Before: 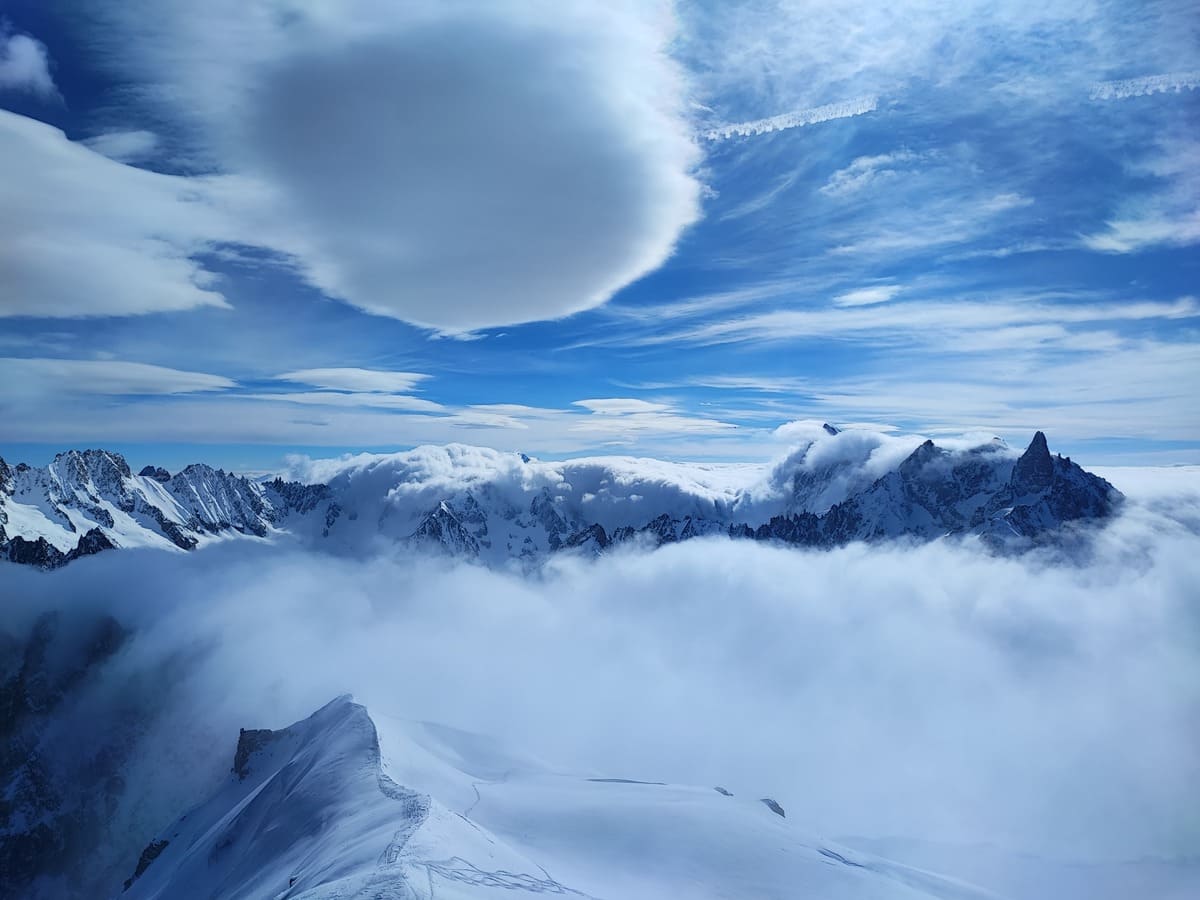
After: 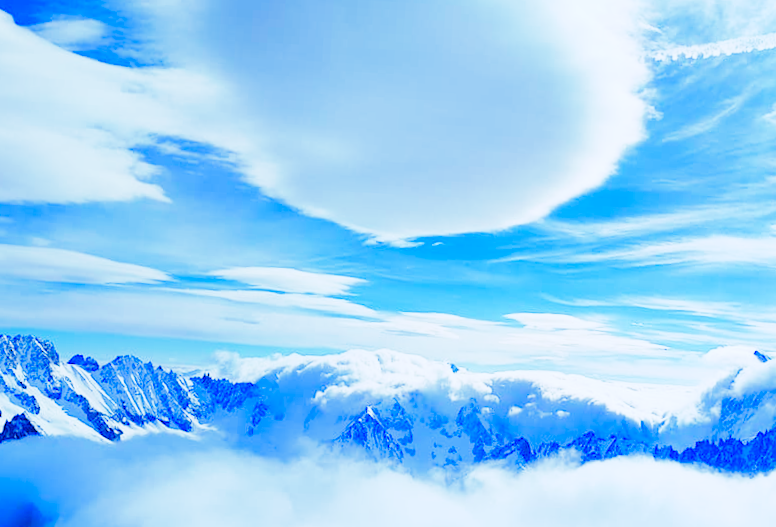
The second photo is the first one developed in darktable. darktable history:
white balance: red 0.954, blue 1.079
color balance: output saturation 120%
tone curve: curves: ch0 [(0, 0) (0.004, 0.008) (0.077, 0.156) (0.169, 0.29) (0.774, 0.774) (1, 1)], color space Lab, linked channels, preserve colors none
base curve: curves: ch0 [(0, 0) (0, 0.001) (0.001, 0.001) (0.004, 0.002) (0.007, 0.004) (0.015, 0.013) (0.033, 0.045) (0.052, 0.096) (0.075, 0.17) (0.099, 0.241) (0.163, 0.42) (0.219, 0.55) (0.259, 0.616) (0.327, 0.722) (0.365, 0.765) (0.522, 0.873) (0.547, 0.881) (0.689, 0.919) (0.826, 0.952) (1, 1)], preserve colors none
crop and rotate: angle -4.99°, left 2.122%, top 6.945%, right 27.566%, bottom 30.519%
rotate and perspective: rotation -1.75°, automatic cropping off
